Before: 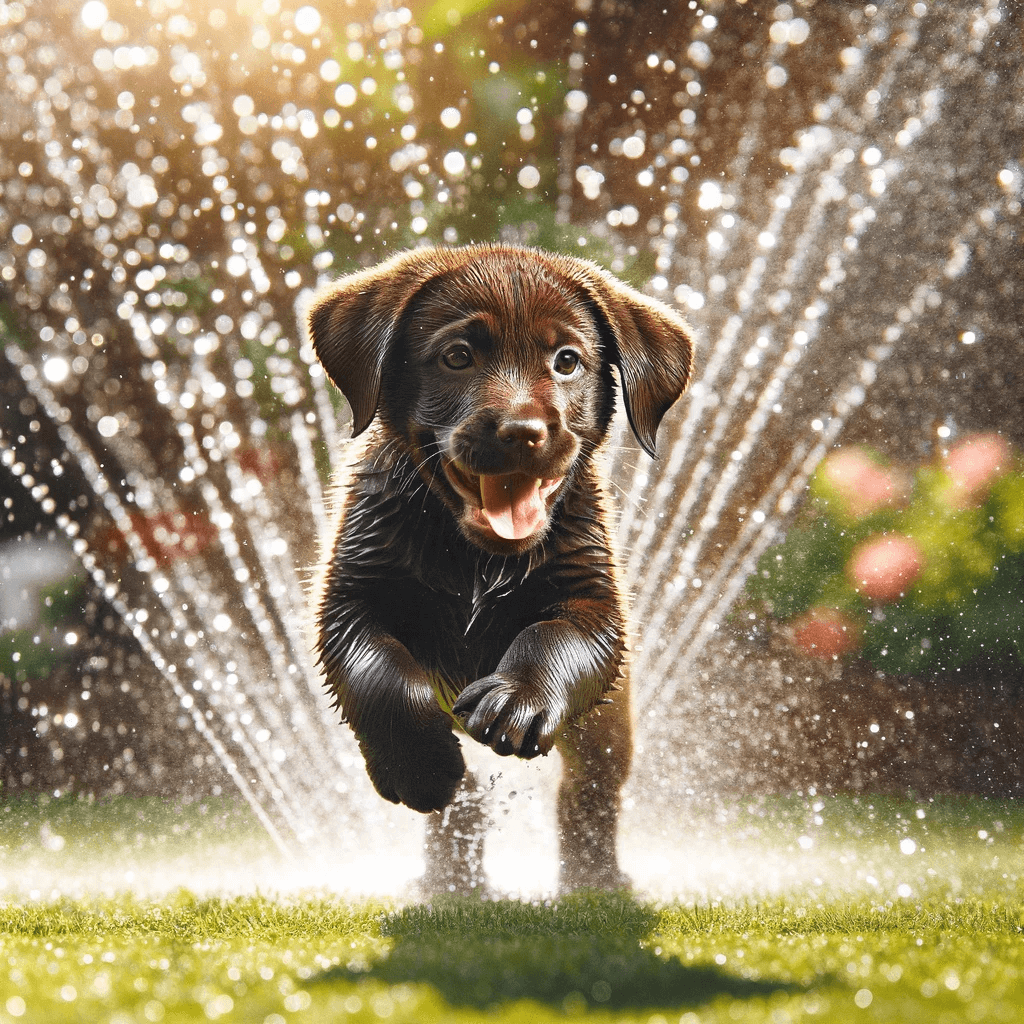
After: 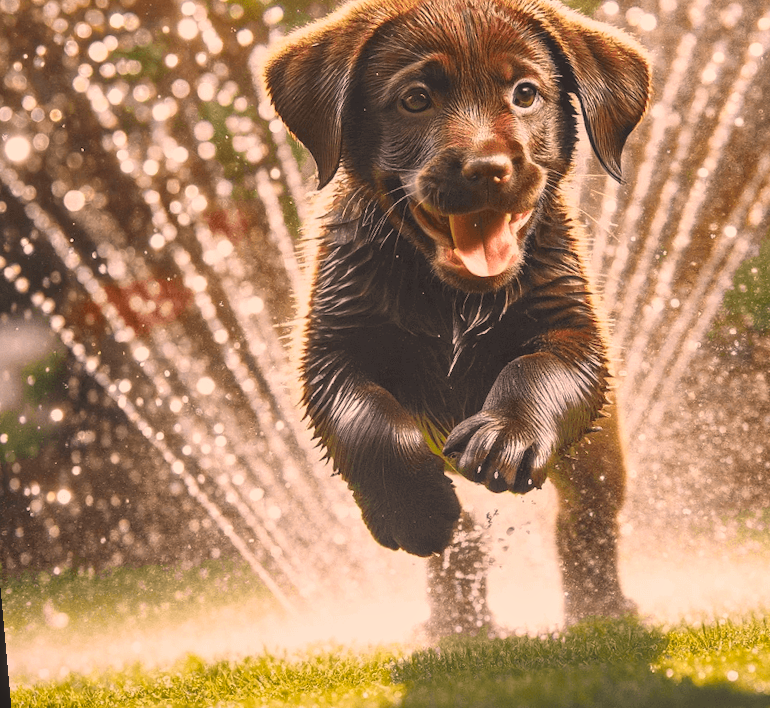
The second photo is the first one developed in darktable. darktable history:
crop: left 6.488%, top 27.668%, right 24.183%, bottom 8.656%
rotate and perspective: rotation -5.2°, automatic cropping off
local contrast: highlights 48%, shadows 0%, detail 100%
color correction: highlights a* 17.88, highlights b* 18.79
